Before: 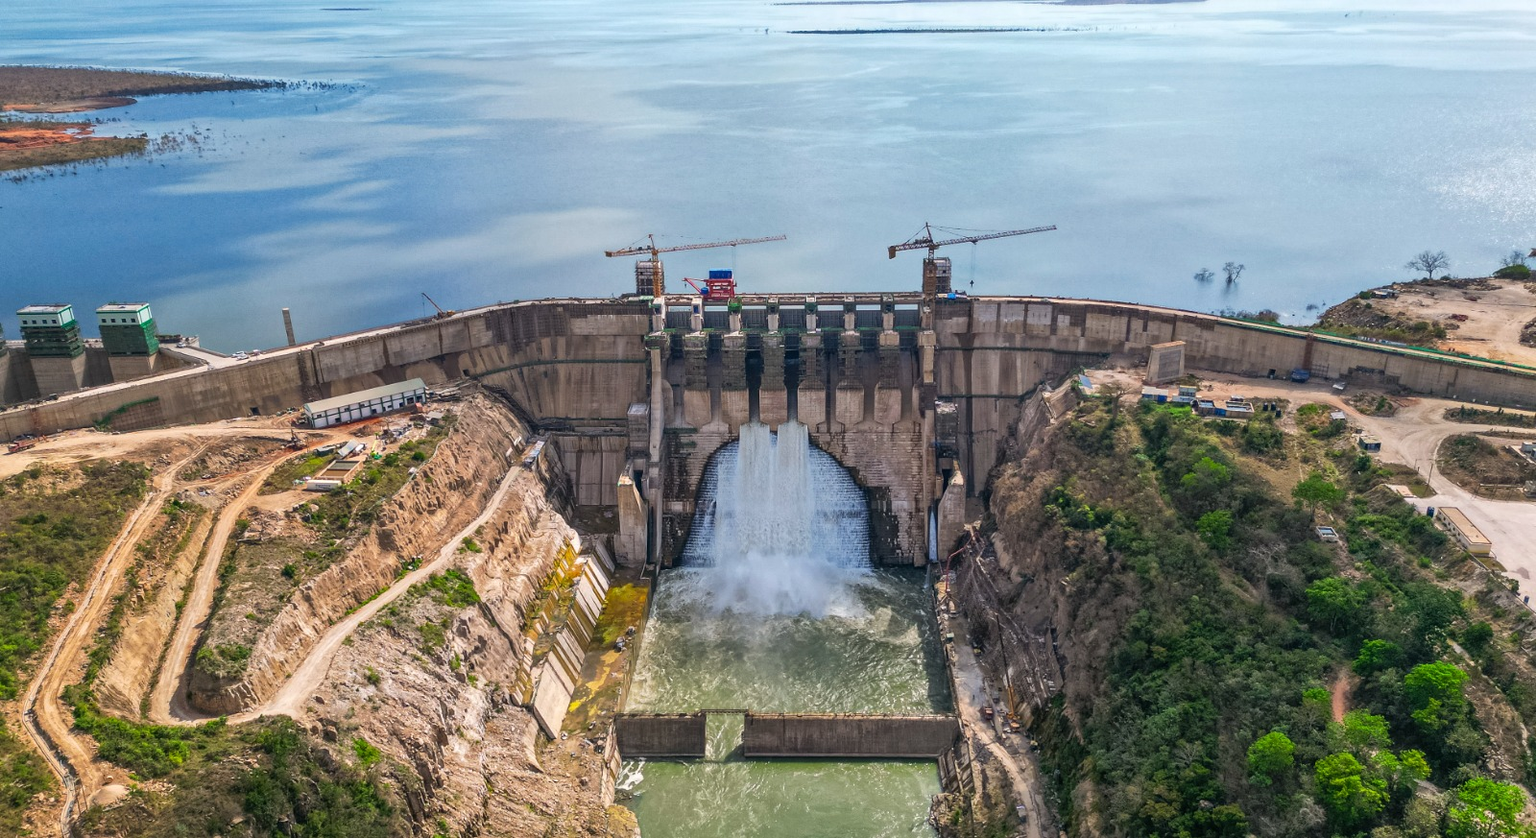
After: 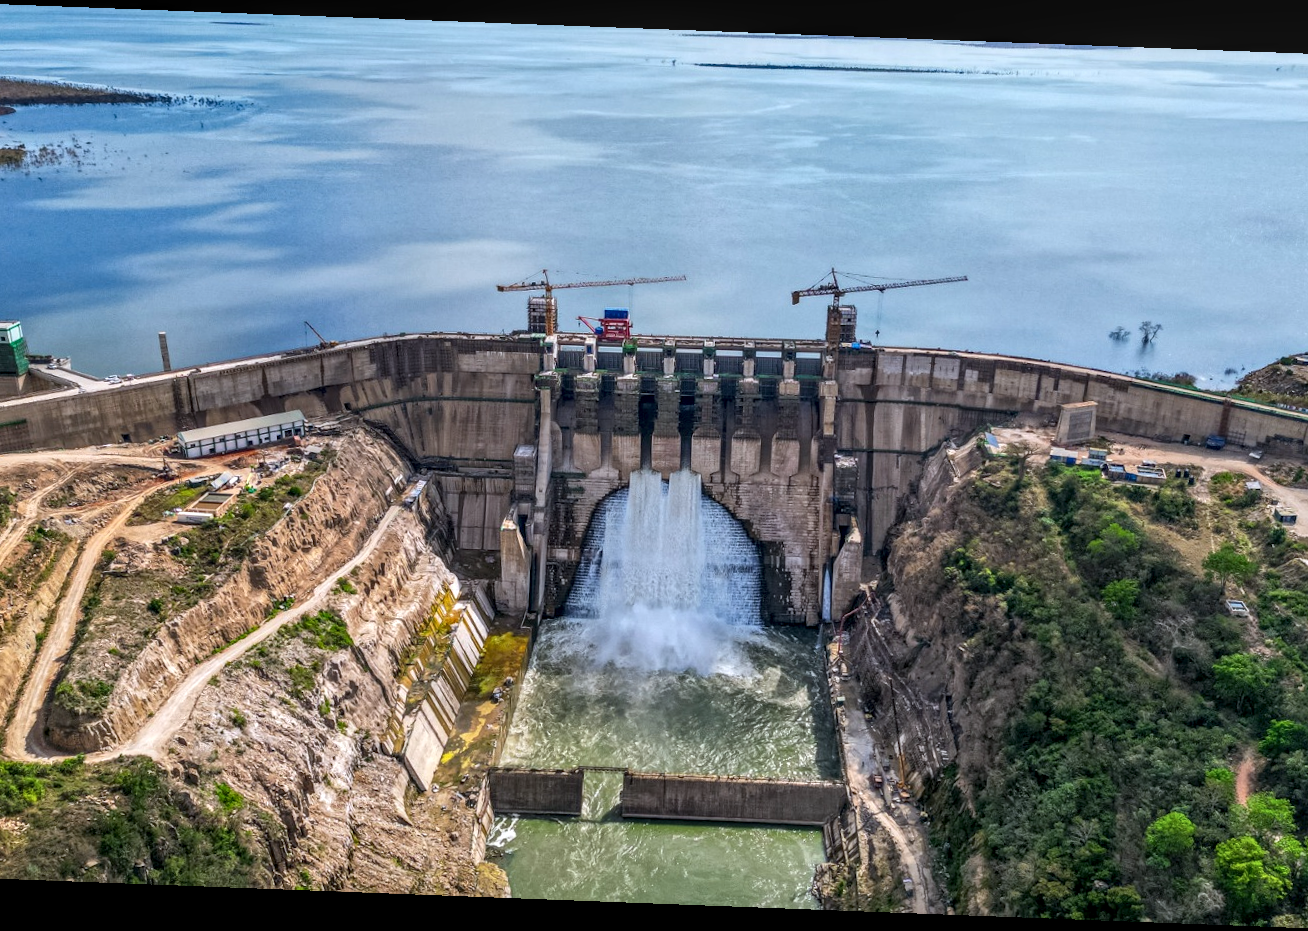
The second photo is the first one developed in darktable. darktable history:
crop and rotate: left 9.597%, right 10.195%
local contrast: detail 140%
white balance: red 0.967, blue 1.049
rotate and perspective: rotation 2.17°, automatic cropping off
